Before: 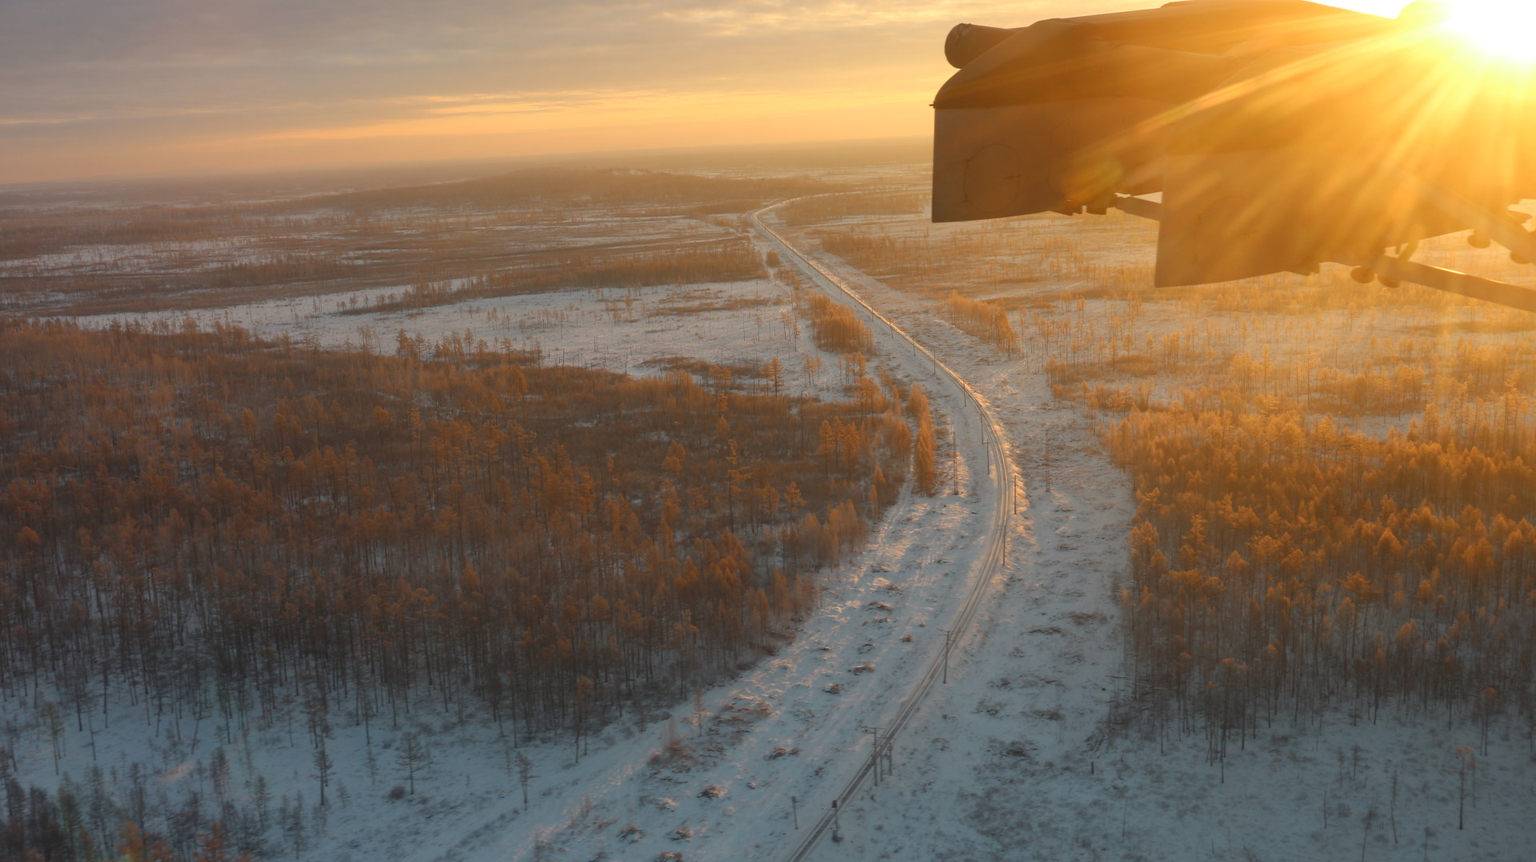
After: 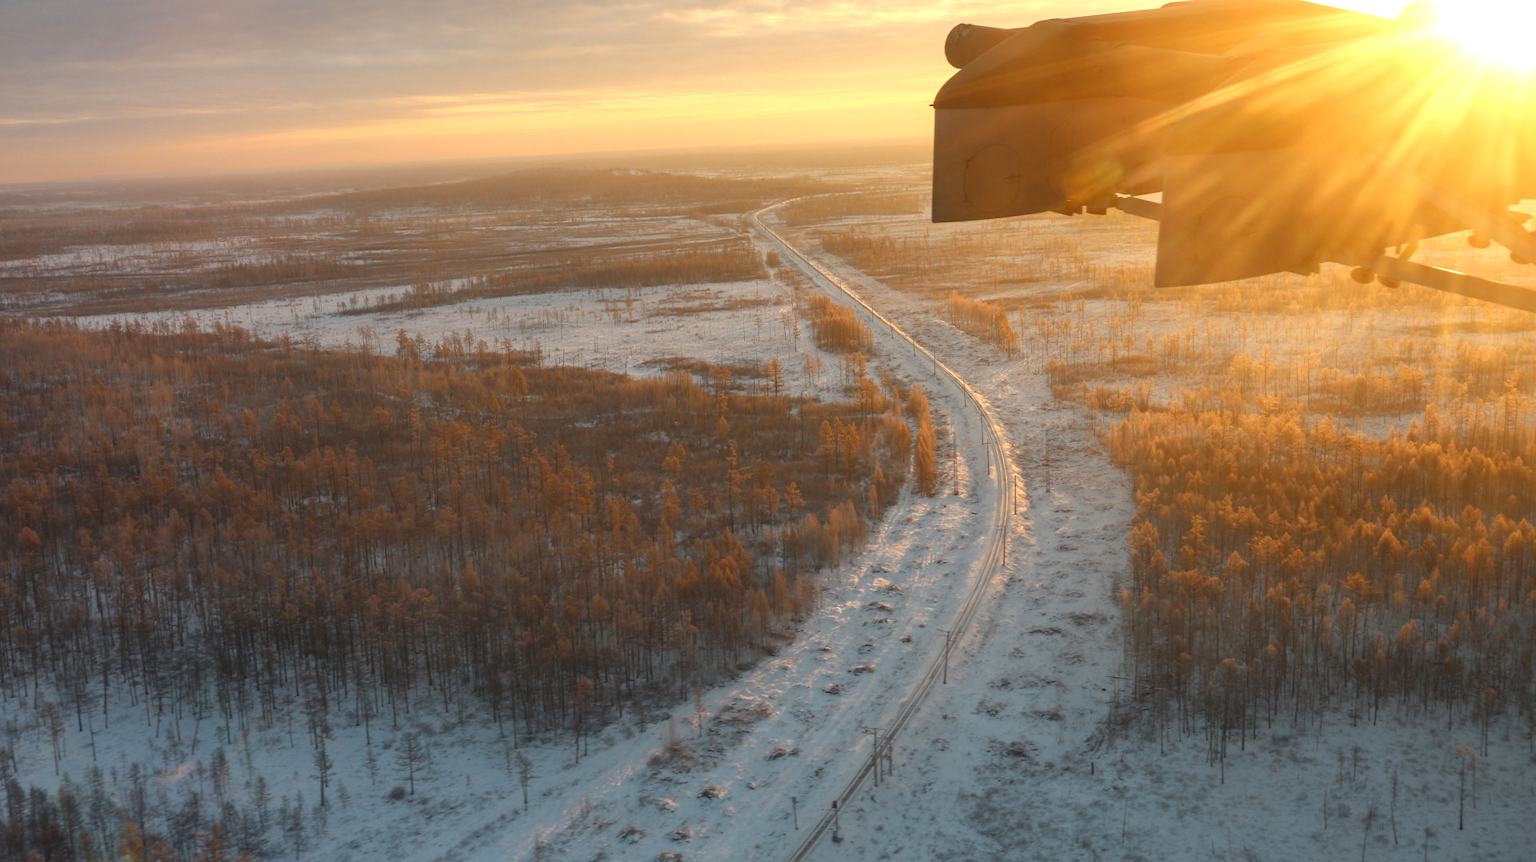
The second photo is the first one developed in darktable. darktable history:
exposure: exposure 0.296 EV, compensate highlight preservation false
local contrast: on, module defaults
